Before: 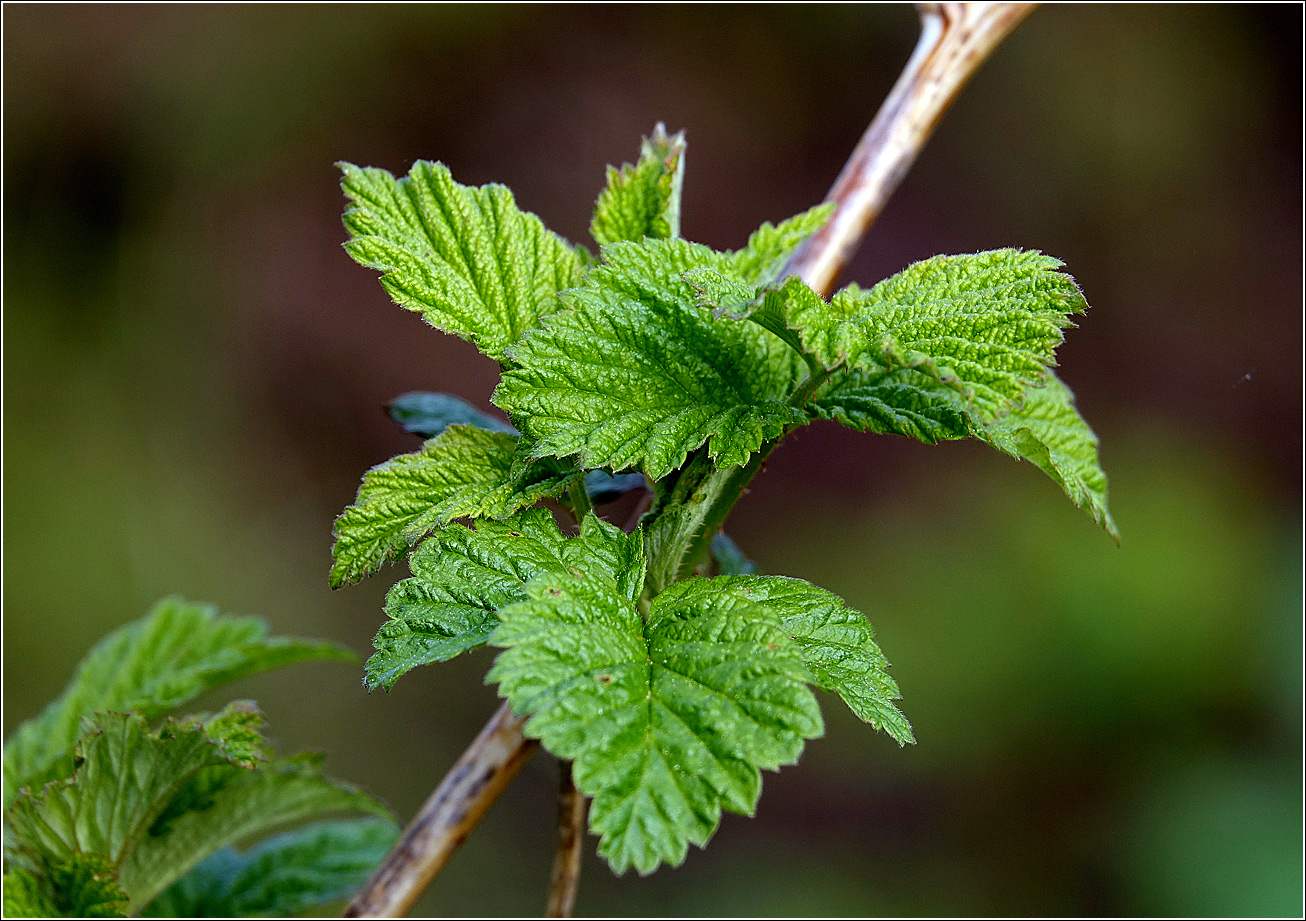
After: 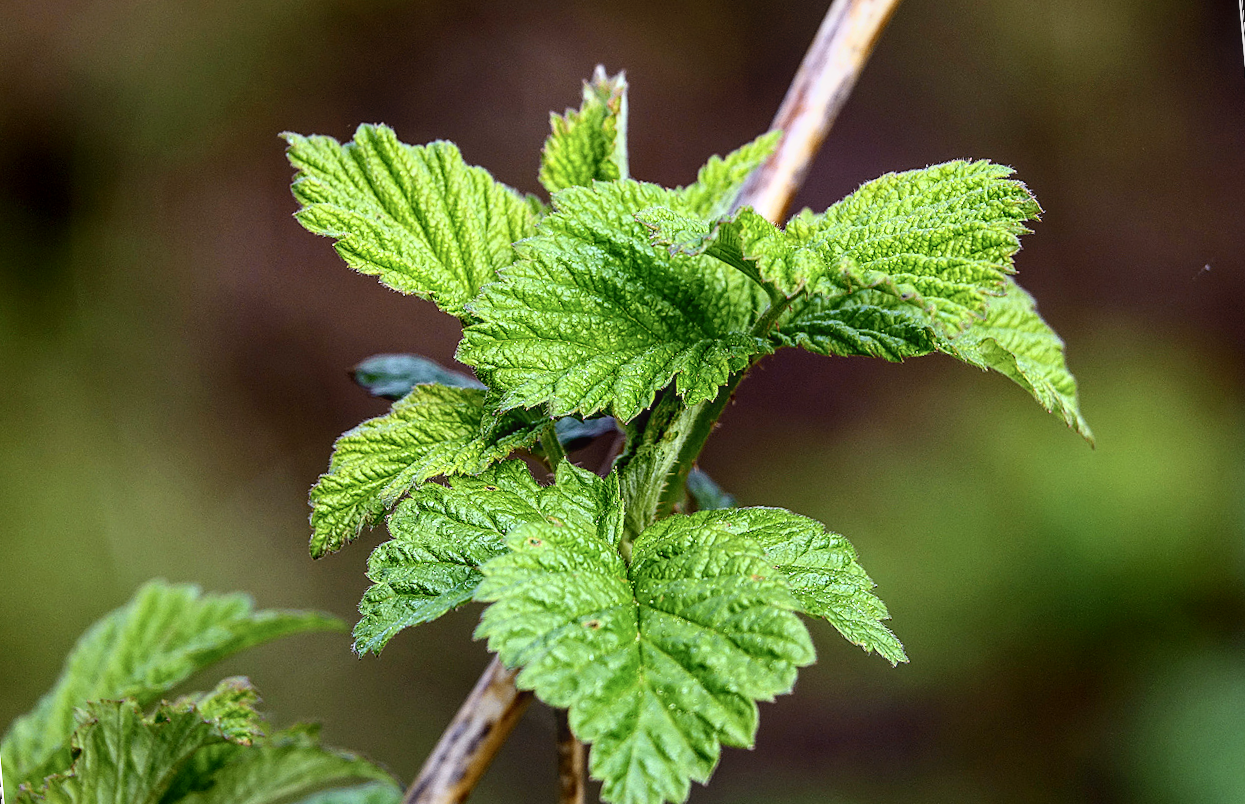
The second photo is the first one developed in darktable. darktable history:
tone curve: curves: ch0 [(0.003, 0.029) (0.202, 0.232) (0.46, 0.56) (0.611, 0.739) (0.843, 0.941) (1, 0.99)]; ch1 [(0, 0) (0.35, 0.356) (0.45, 0.453) (0.508, 0.515) (0.617, 0.601) (1, 1)]; ch2 [(0, 0) (0.456, 0.469) (0.5, 0.5) (0.556, 0.566) (0.635, 0.642) (1, 1)], color space Lab, independent channels, preserve colors none
local contrast: on, module defaults
rotate and perspective: rotation -5°, crop left 0.05, crop right 0.952, crop top 0.11, crop bottom 0.89
